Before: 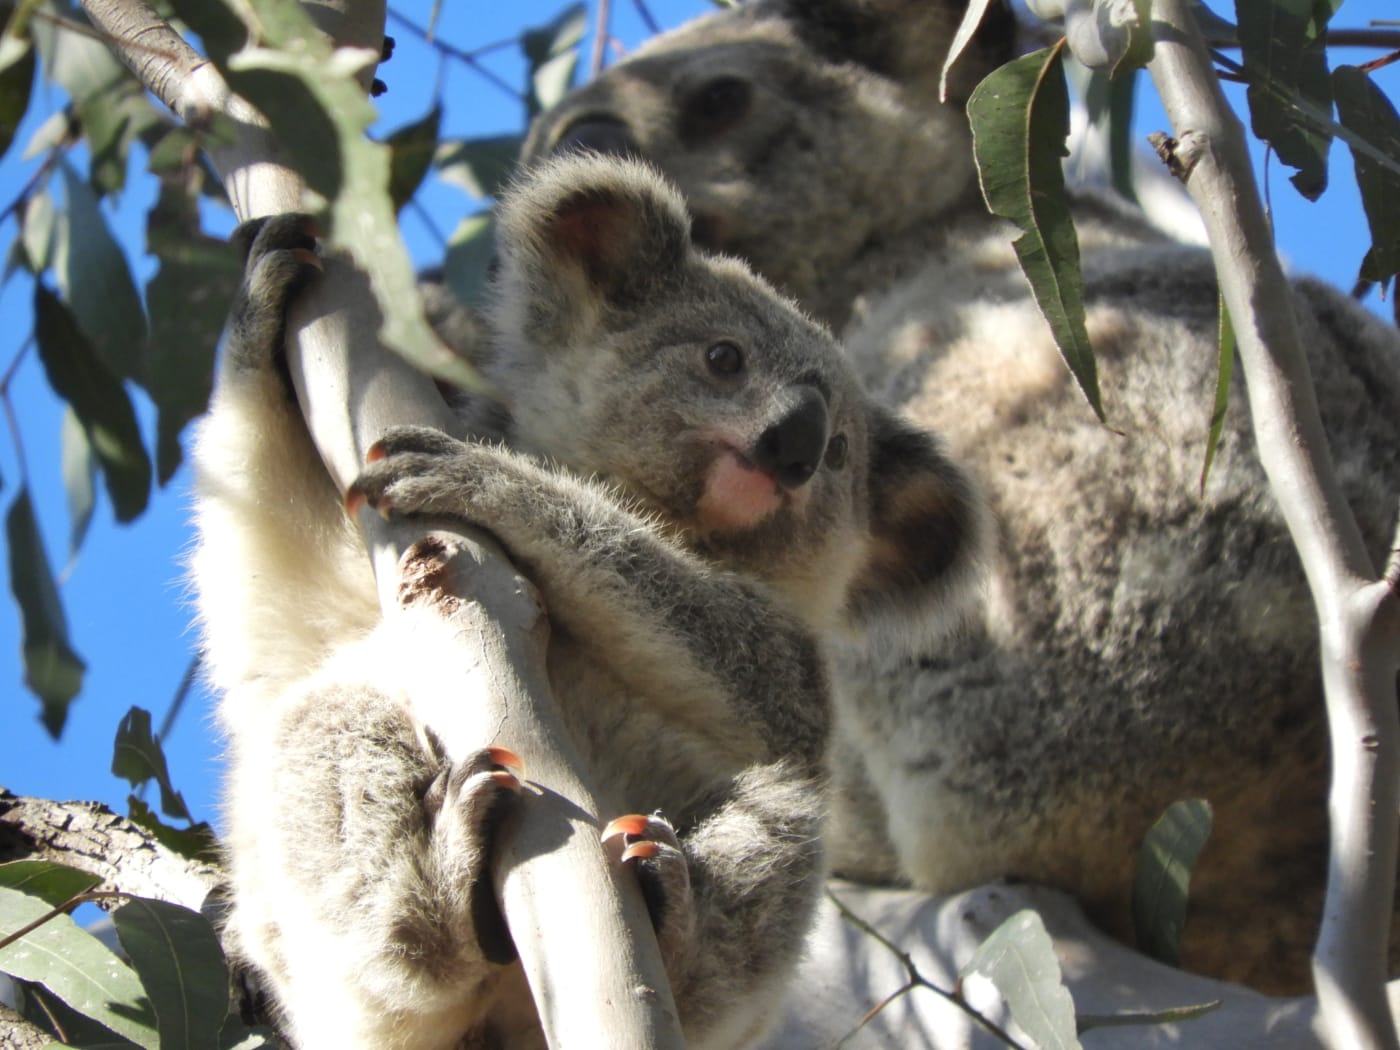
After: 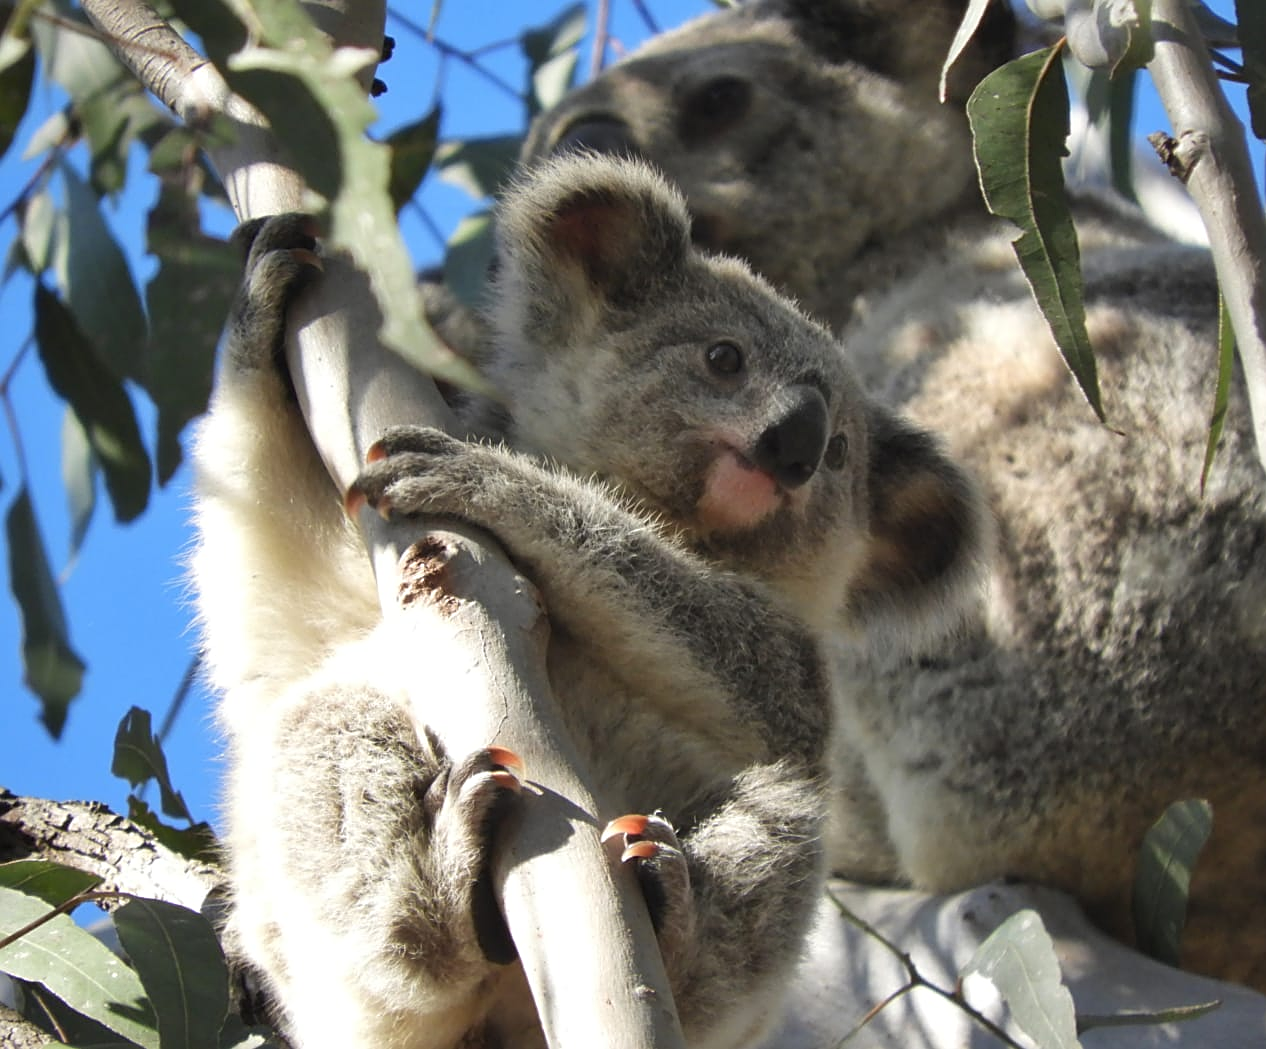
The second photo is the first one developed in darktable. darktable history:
sharpen: on, module defaults
crop: right 9.509%, bottom 0.031%
